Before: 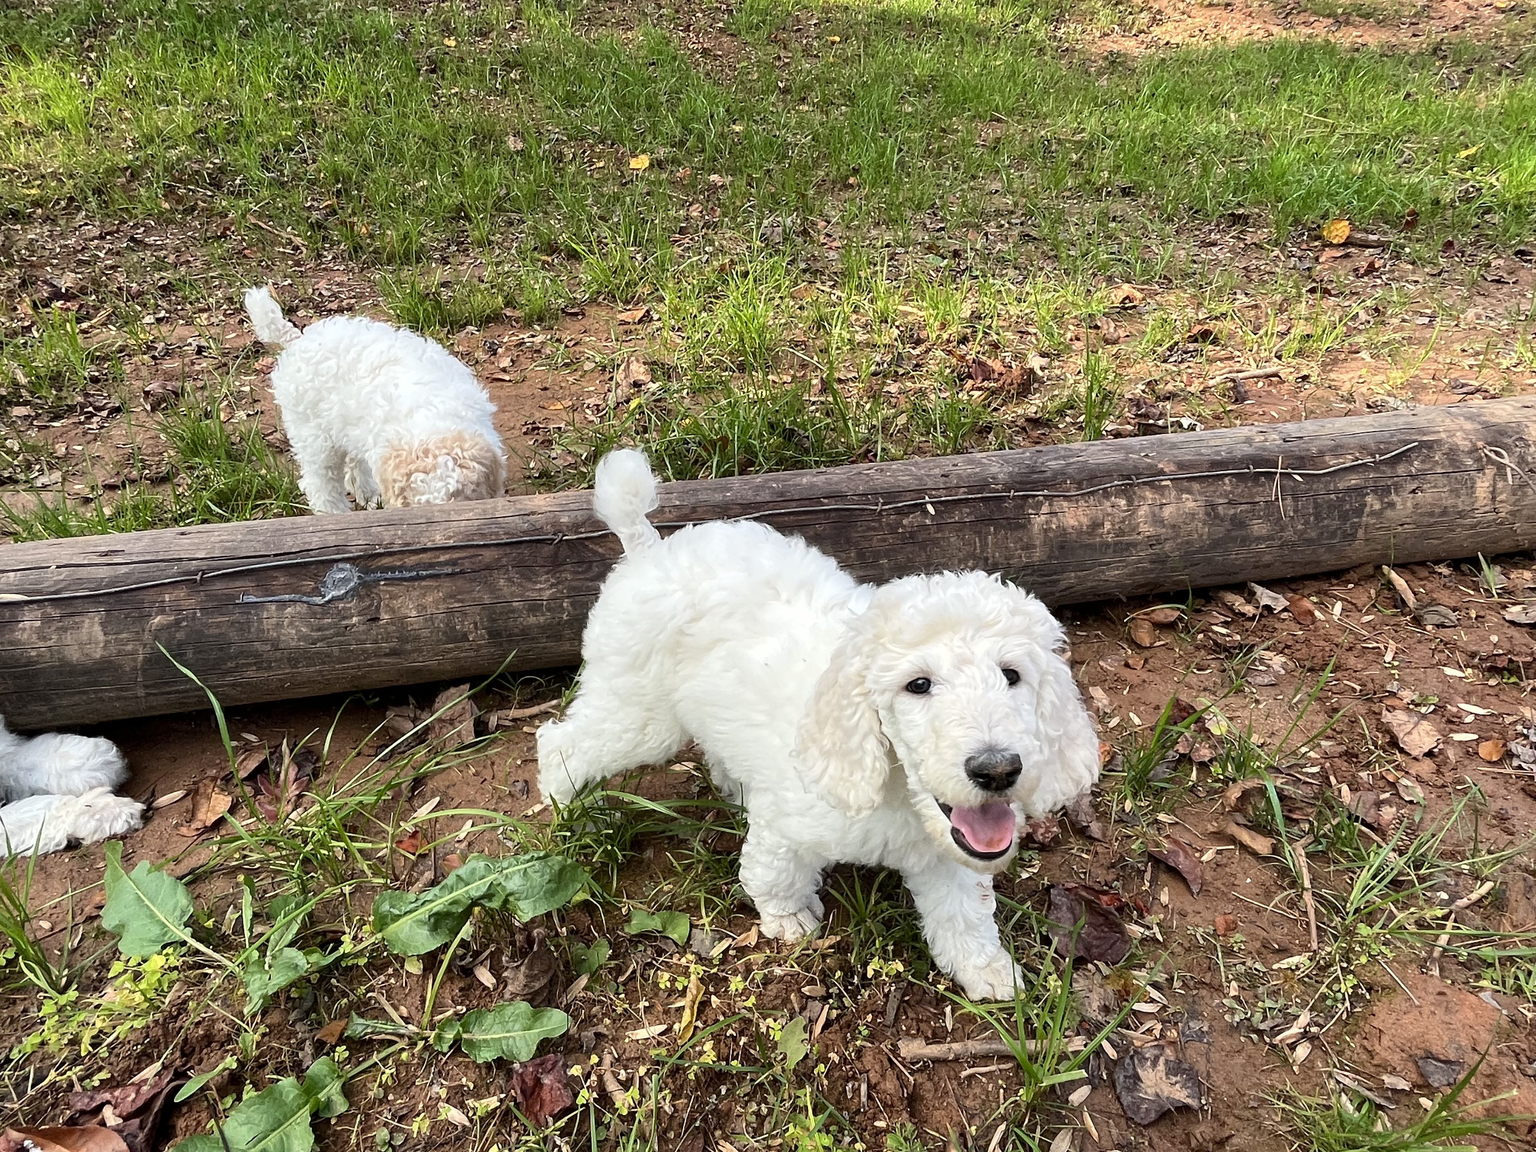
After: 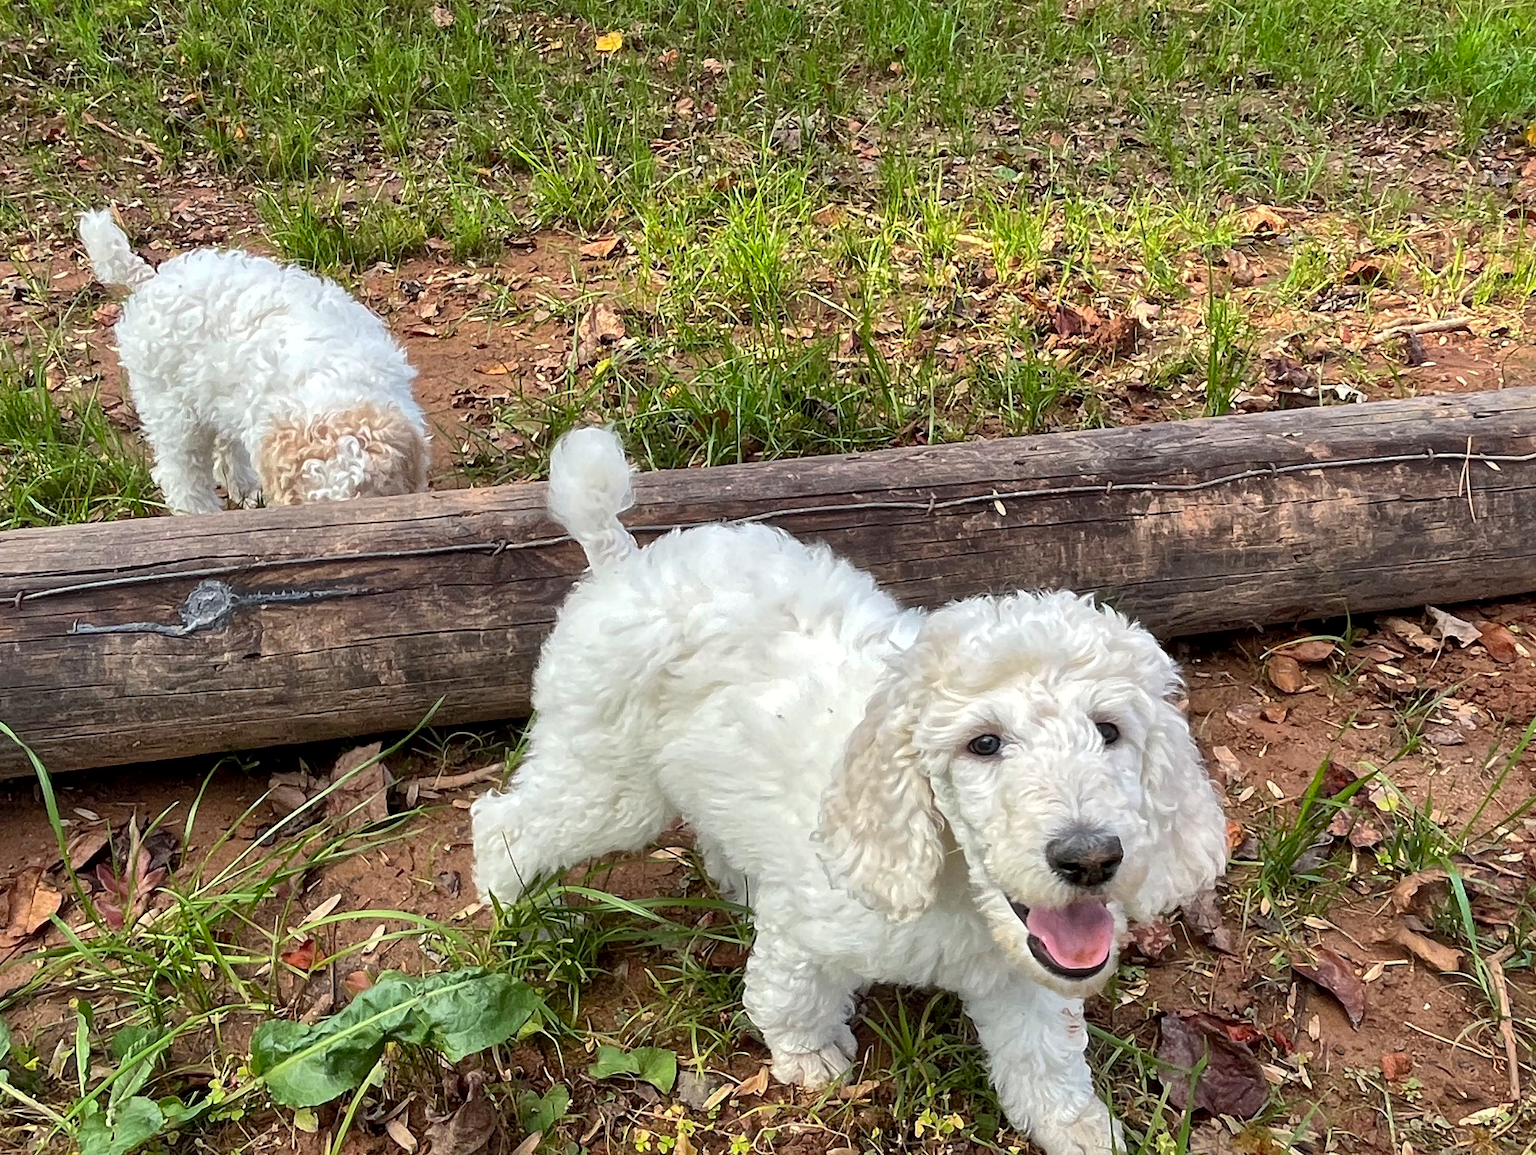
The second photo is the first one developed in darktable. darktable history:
local contrast: mode bilateral grid, contrast 20, coarseness 49, detail 120%, midtone range 0.2
shadows and highlights: on, module defaults
crop and rotate: left 12.107%, top 11.401%, right 13.398%, bottom 13.864%
